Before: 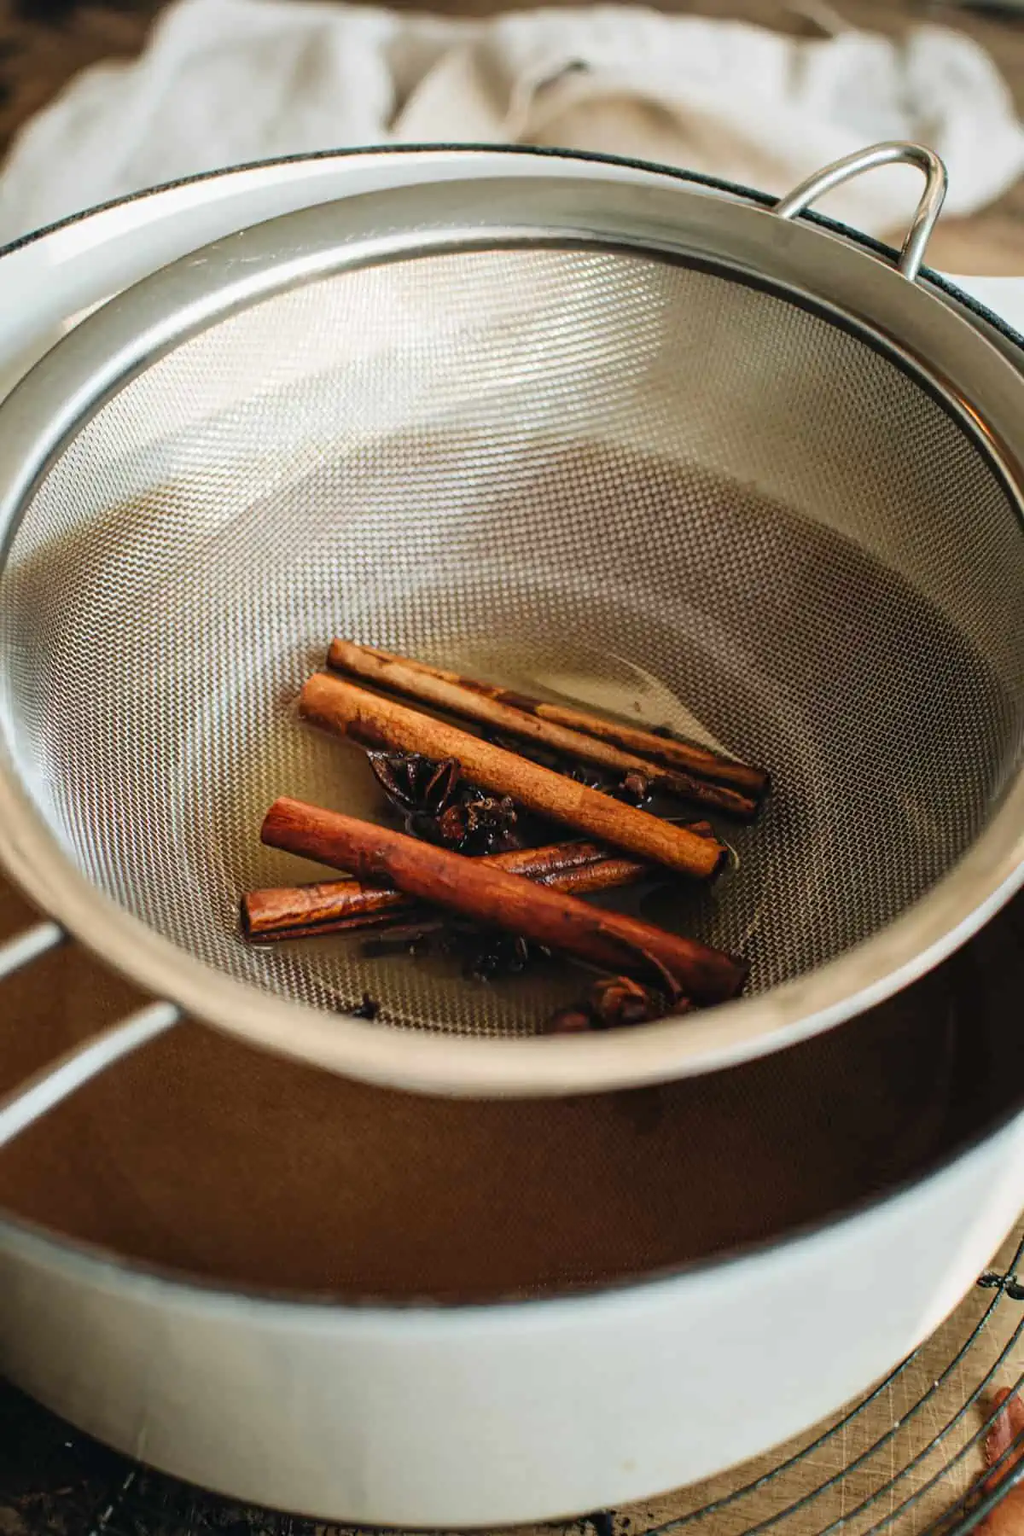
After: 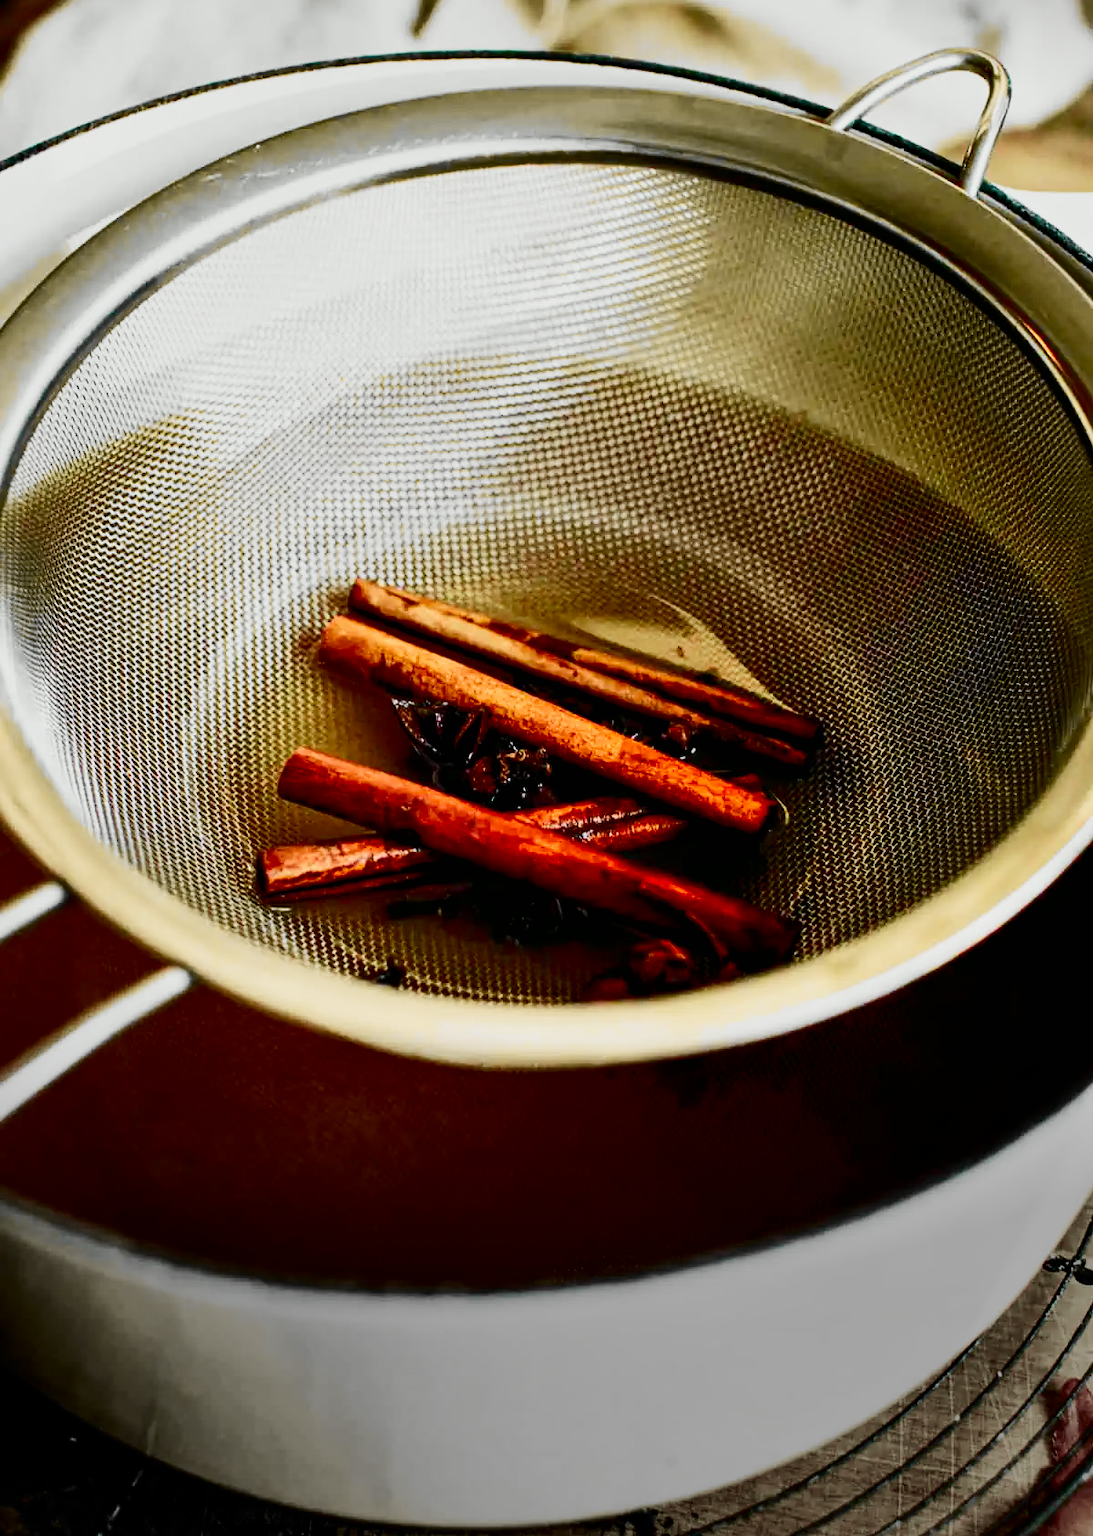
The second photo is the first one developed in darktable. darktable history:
crop and rotate: top 6.319%
exposure: compensate highlight preservation false
filmic rgb: black relative exposure -16 EV, white relative exposure 6.89 EV, hardness 4.7, preserve chrominance no, color science v5 (2021)
contrast brightness saturation: contrast 0.216, brightness -0.188, saturation 0.232
vignetting: fall-off start 100.52%, center (-0.056, -0.358), width/height ratio 1.306
tone curve: curves: ch0 [(0, 0) (0.055, 0.057) (0.258, 0.307) (0.434, 0.543) (0.517, 0.657) (0.745, 0.874) (1, 1)]; ch1 [(0, 0) (0.346, 0.307) (0.418, 0.383) (0.46, 0.439) (0.482, 0.493) (0.502, 0.497) (0.517, 0.506) (0.55, 0.561) (0.588, 0.61) (0.646, 0.688) (1, 1)]; ch2 [(0, 0) (0.346, 0.34) (0.431, 0.45) (0.485, 0.499) (0.5, 0.503) (0.527, 0.508) (0.545, 0.562) (0.679, 0.706) (1, 1)], color space Lab, independent channels, preserve colors none
shadows and highlights: radius 135.82, soften with gaussian
